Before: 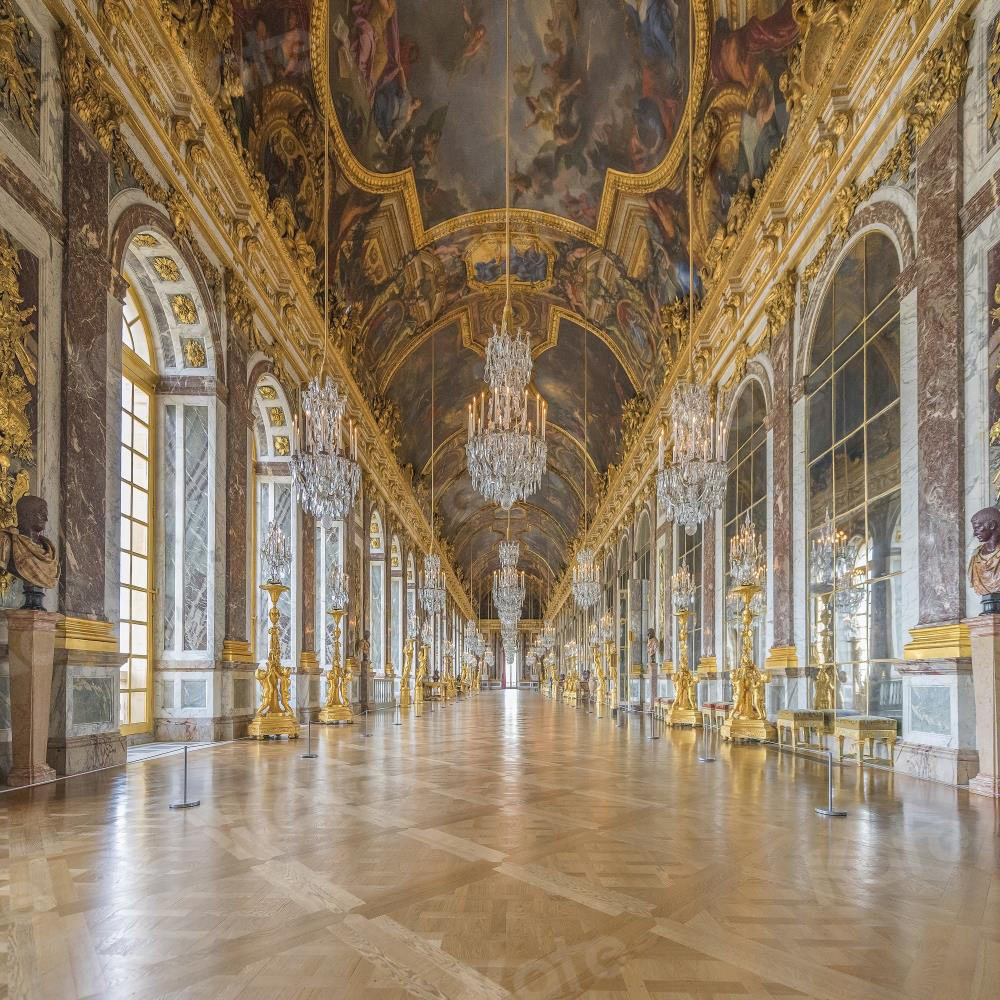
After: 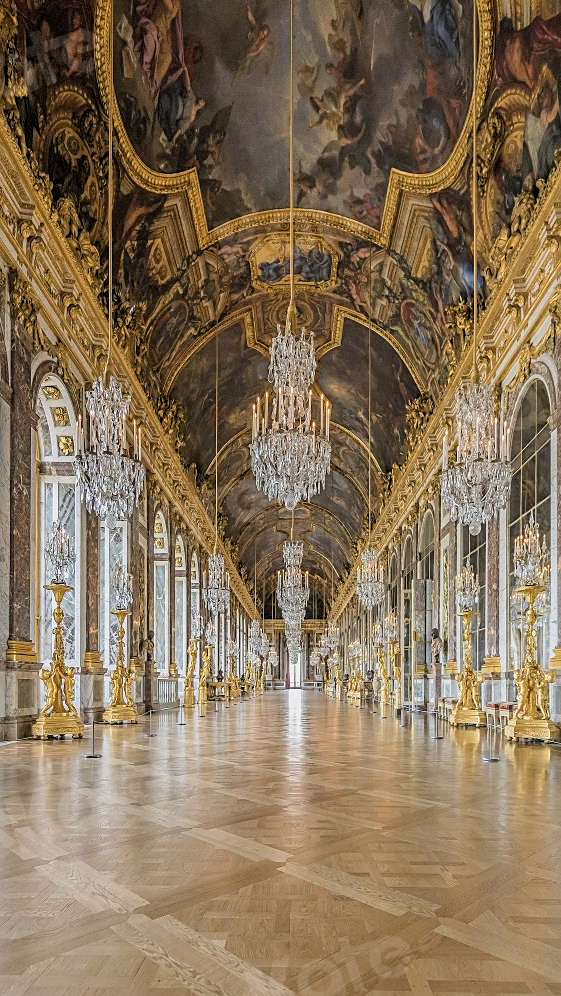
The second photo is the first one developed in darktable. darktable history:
sharpen: on, module defaults
crop: left 21.674%, right 22.086%
filmic rgb: black relative exposure -5 EV, white relative exposure 3.2 EV, hardness 3.42, contrast 1.2, highlights saturation mix -30%
